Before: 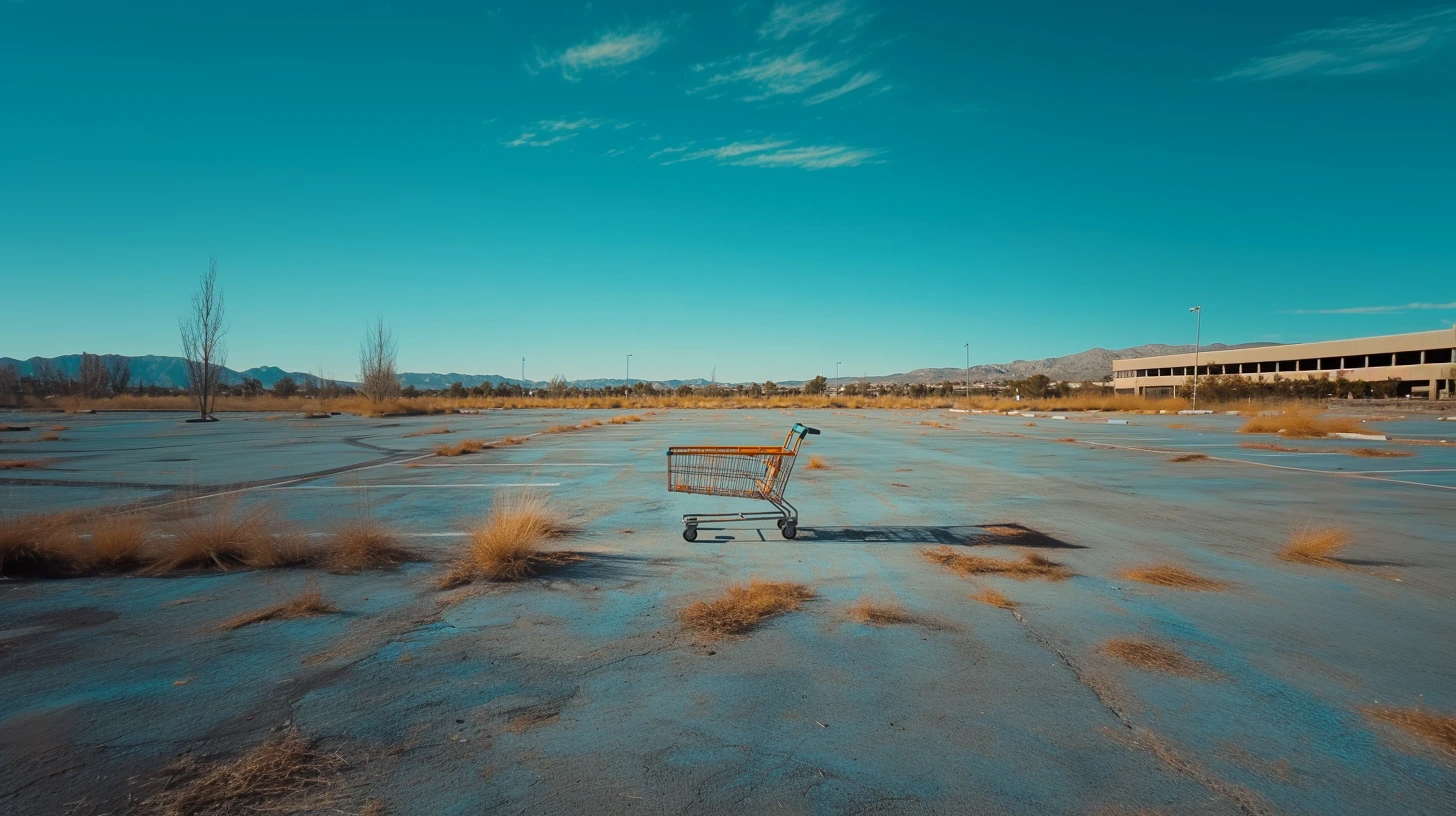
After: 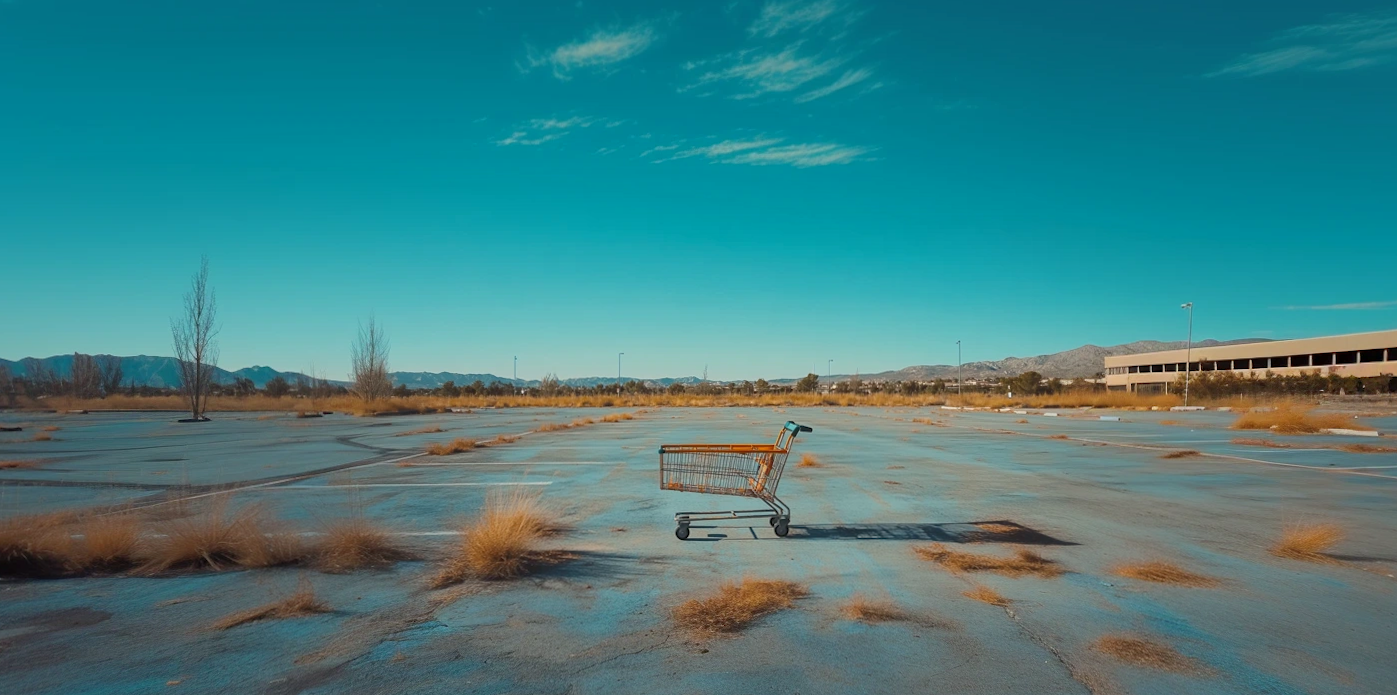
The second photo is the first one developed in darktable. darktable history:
crop and rotate: angle 0.2°, left 0.275%, right 3.127%, bottom 14.18%
base curve: curves: ch0 [(0, 0) (0.297, 0.298) (1, 1)], preserve colors none
local contrast: mode bilateral grid, contrast 15, coarseness 36, detail 105%, midtone range 0.2
shadows and highlights: on, module defaults
exposure: compensate highlight preservation false
